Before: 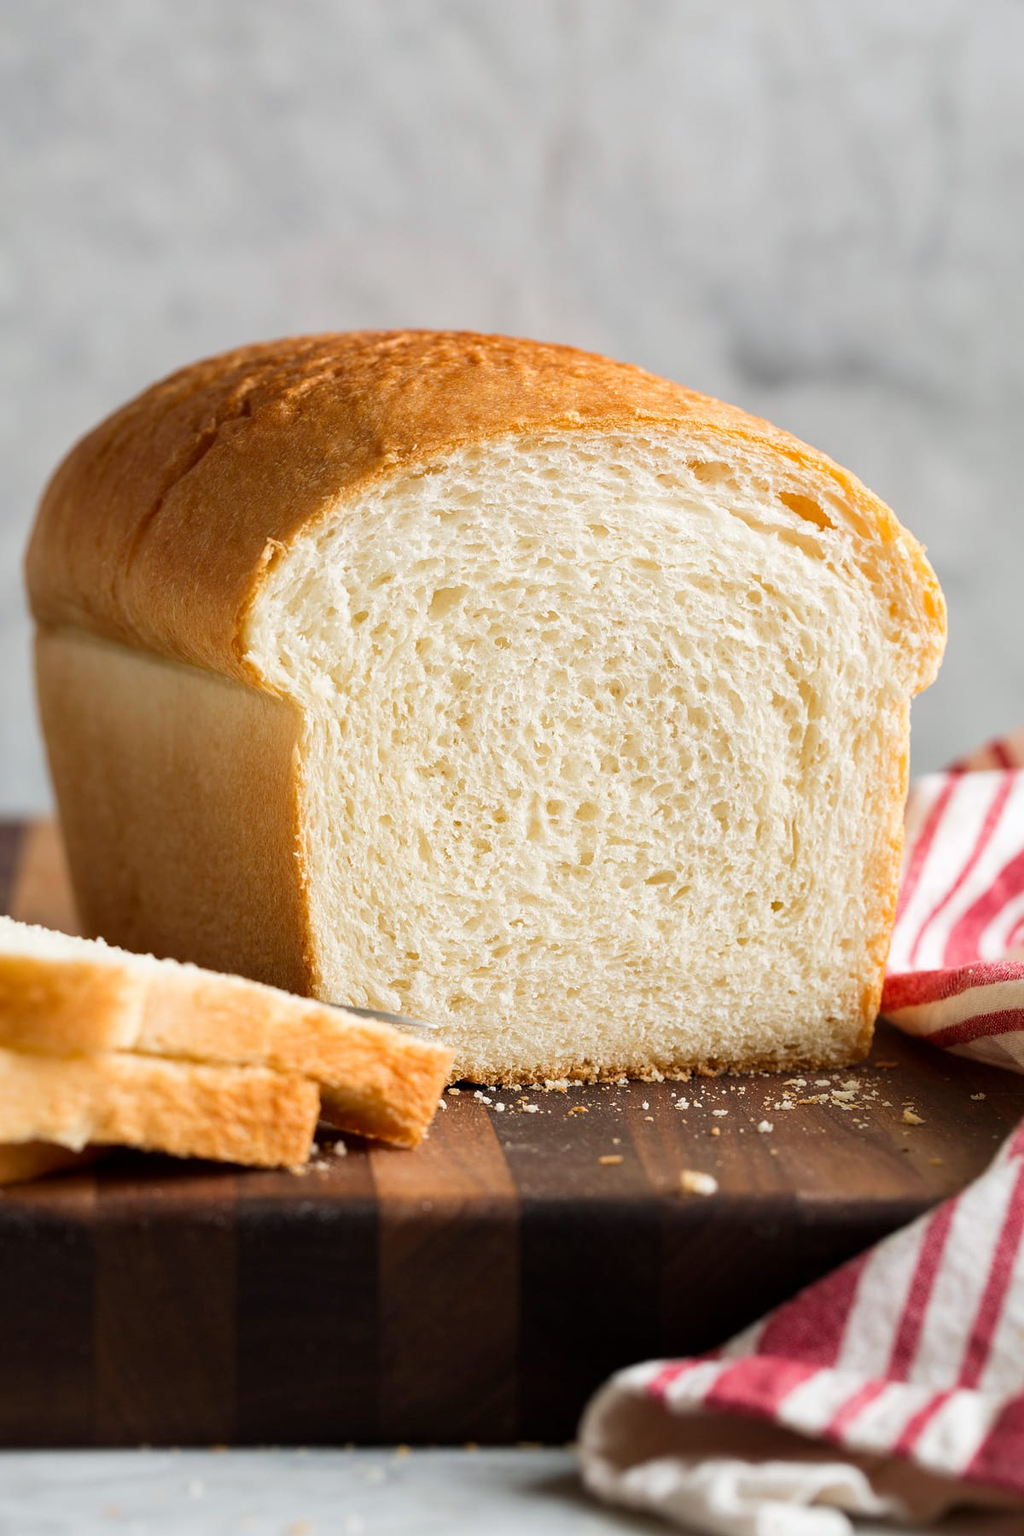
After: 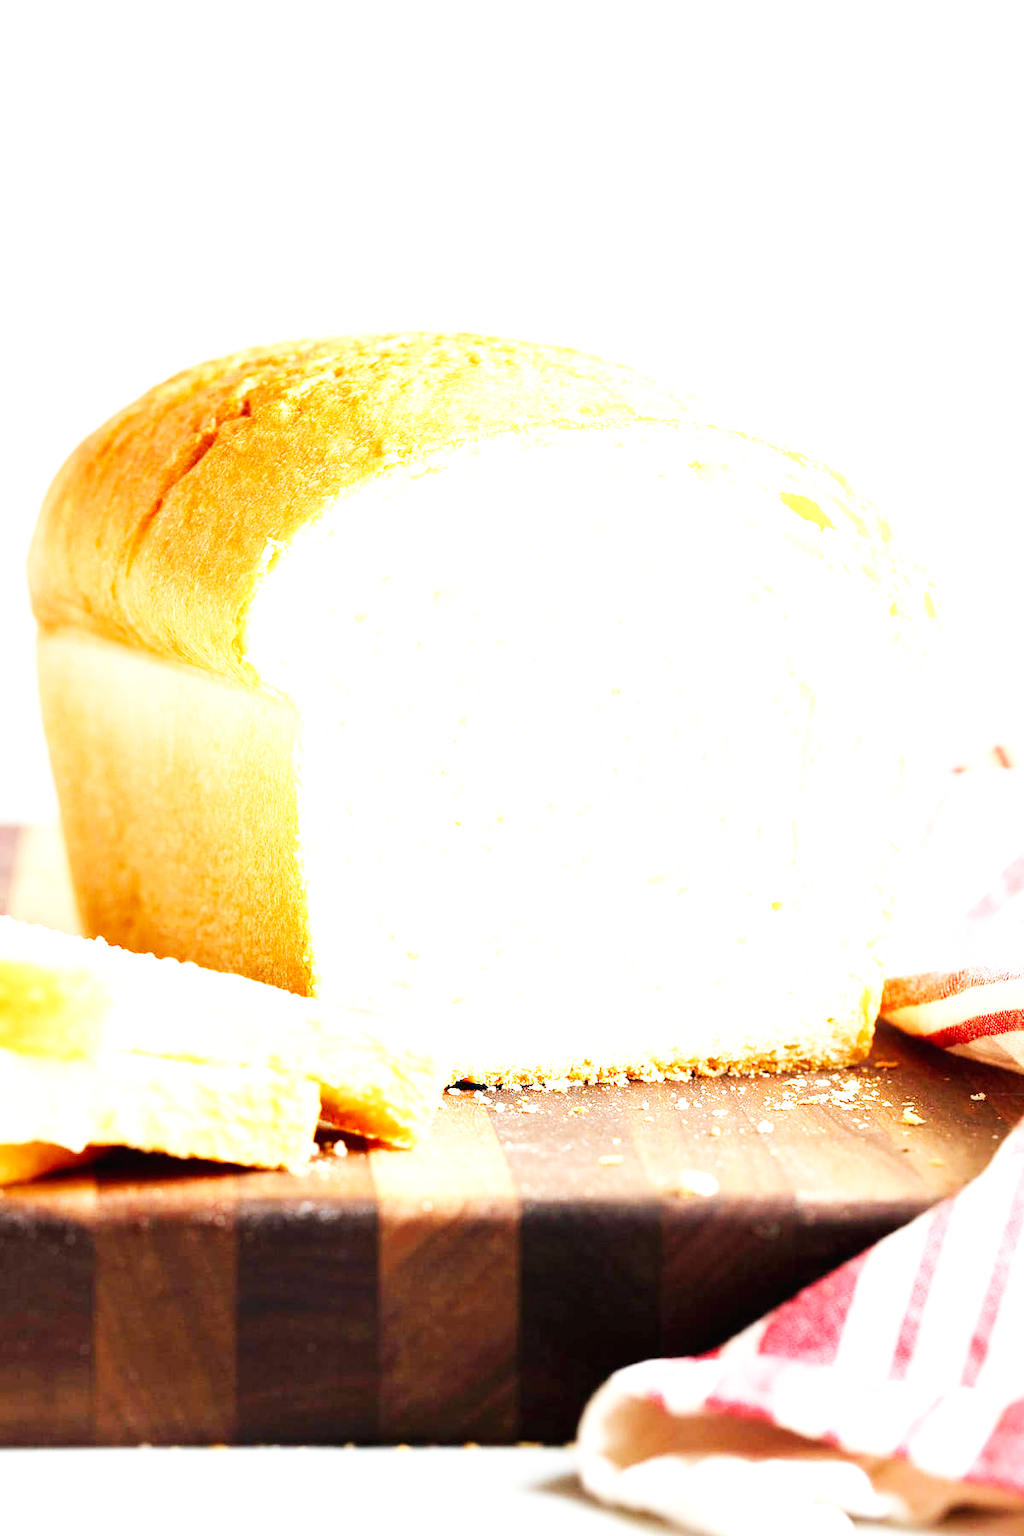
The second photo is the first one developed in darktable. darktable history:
base curve: curves: ch0 [(0, 0.003) (0.001, 0.002) (0.006, 0.004) (0.02, 0.022) (0.048, 0.086) (0.094, 0.234) (0.162, 0.431) (0.258, 0.629) (0.385, 0.8) (0.548, 0.918) (0.751, 0.988) (1, 1)], preserve colors none
exposure: black level correction 0, exposure 1.927 EV, compensate exposure bias true, compensate highlight preservation false
